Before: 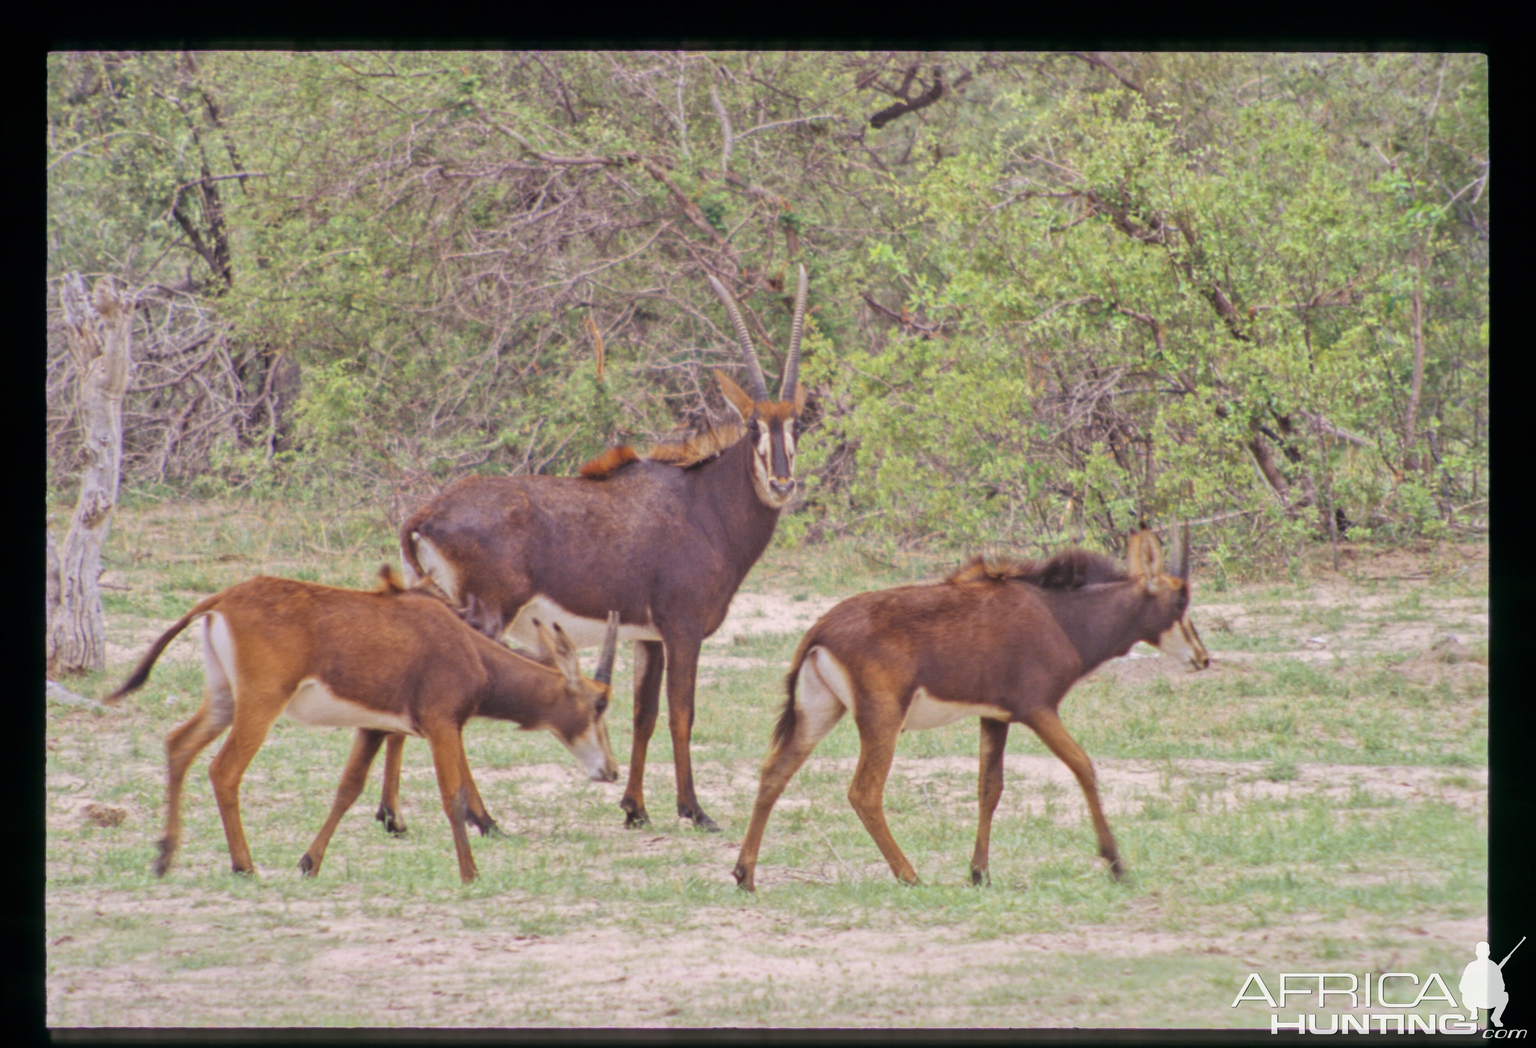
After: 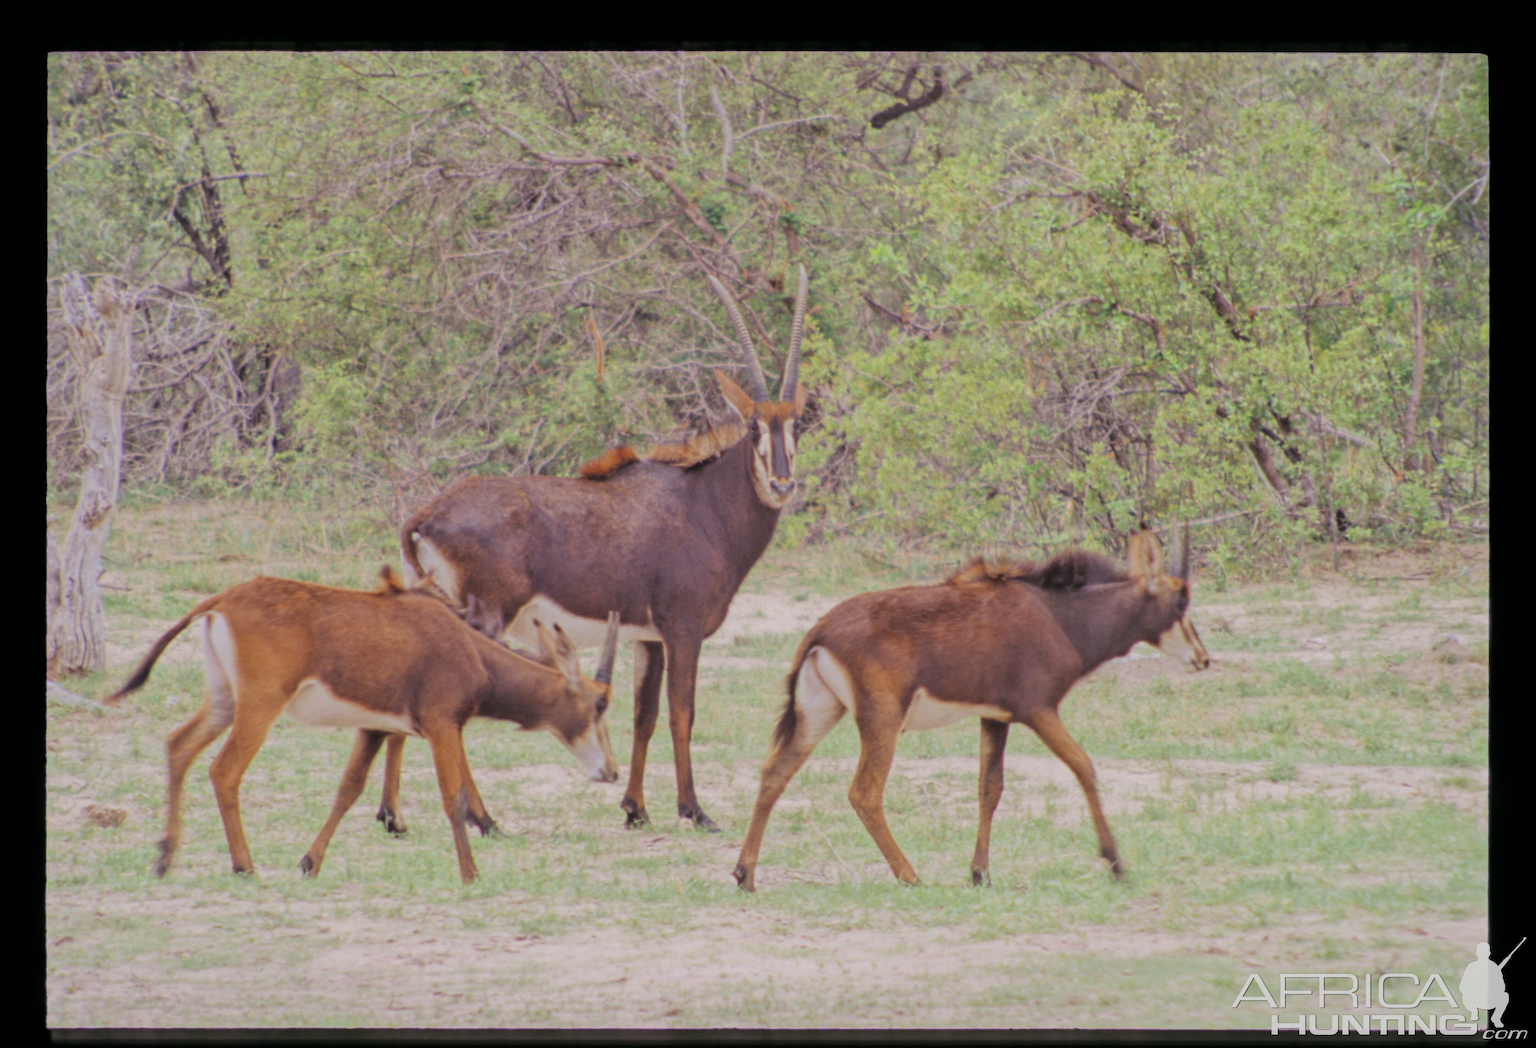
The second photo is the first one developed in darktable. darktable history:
filmic rgb: black relative exposure -7.65 EV, white relative exposure 4.56 EV, hardness 3.61
shadows and highlights: radius 93.07, shadows -14.46, white point adjustment 0.23, highlights 31.48, compress 48.23%, highlights color adjustment 52.79%, soften with gaussian
contrast equalizer: y [[0.5, 0.5, 0.478, 0.5, 0.5, 0.5], [0.5 ×6], [0.5 ×6], [0 ×6], [0 ×6]]
